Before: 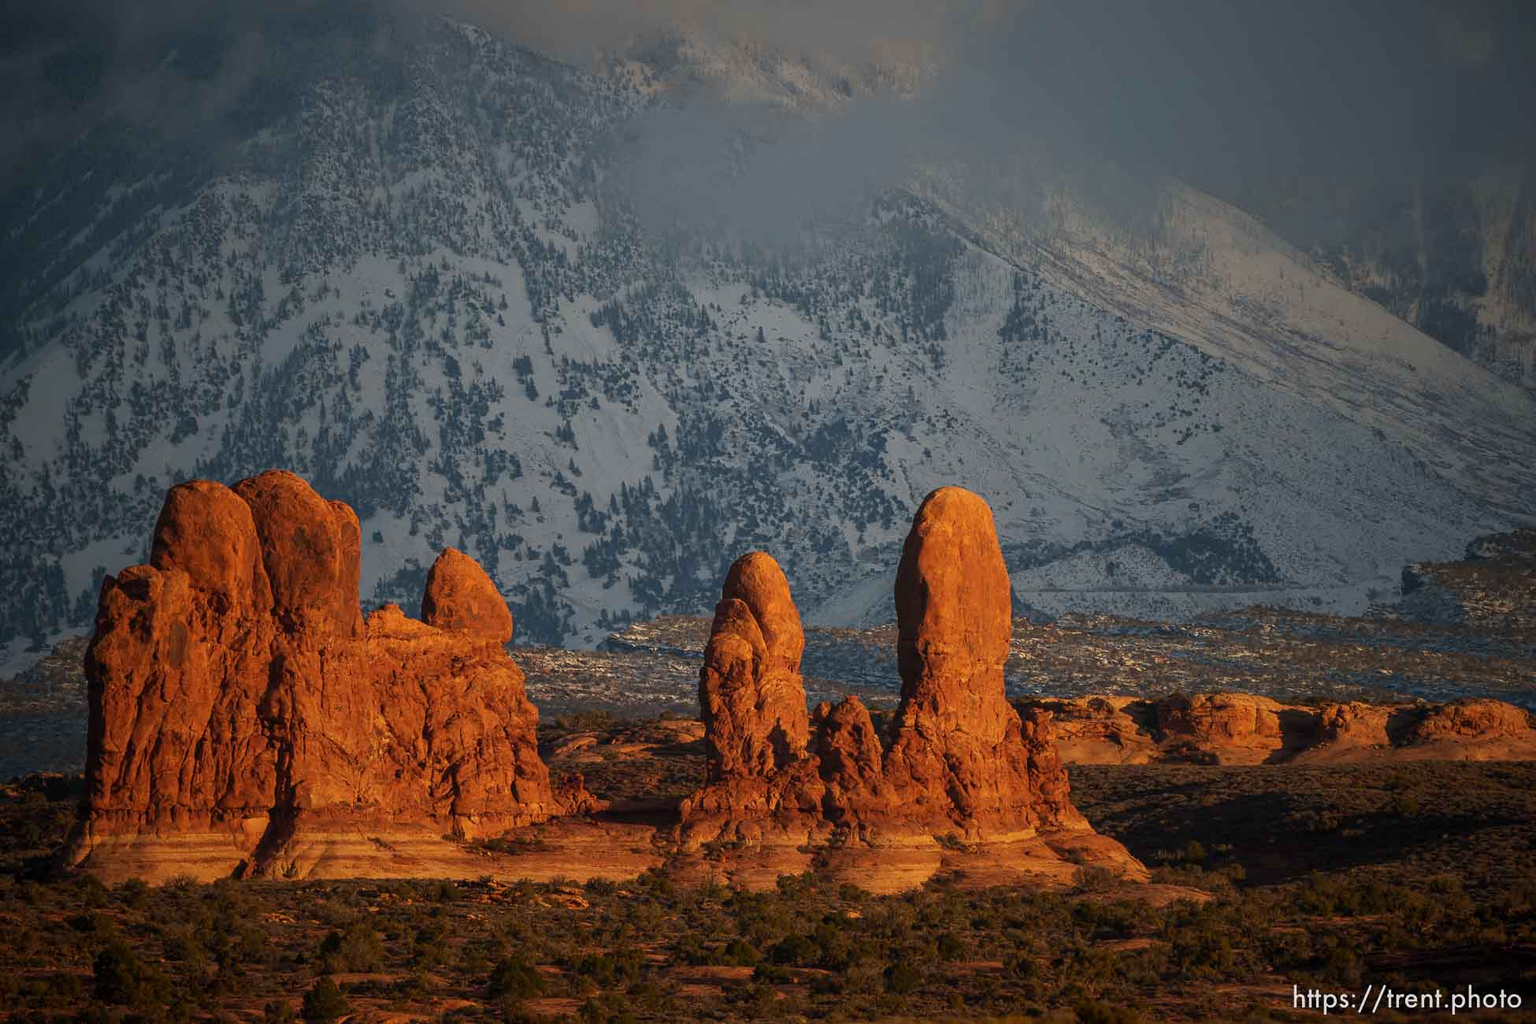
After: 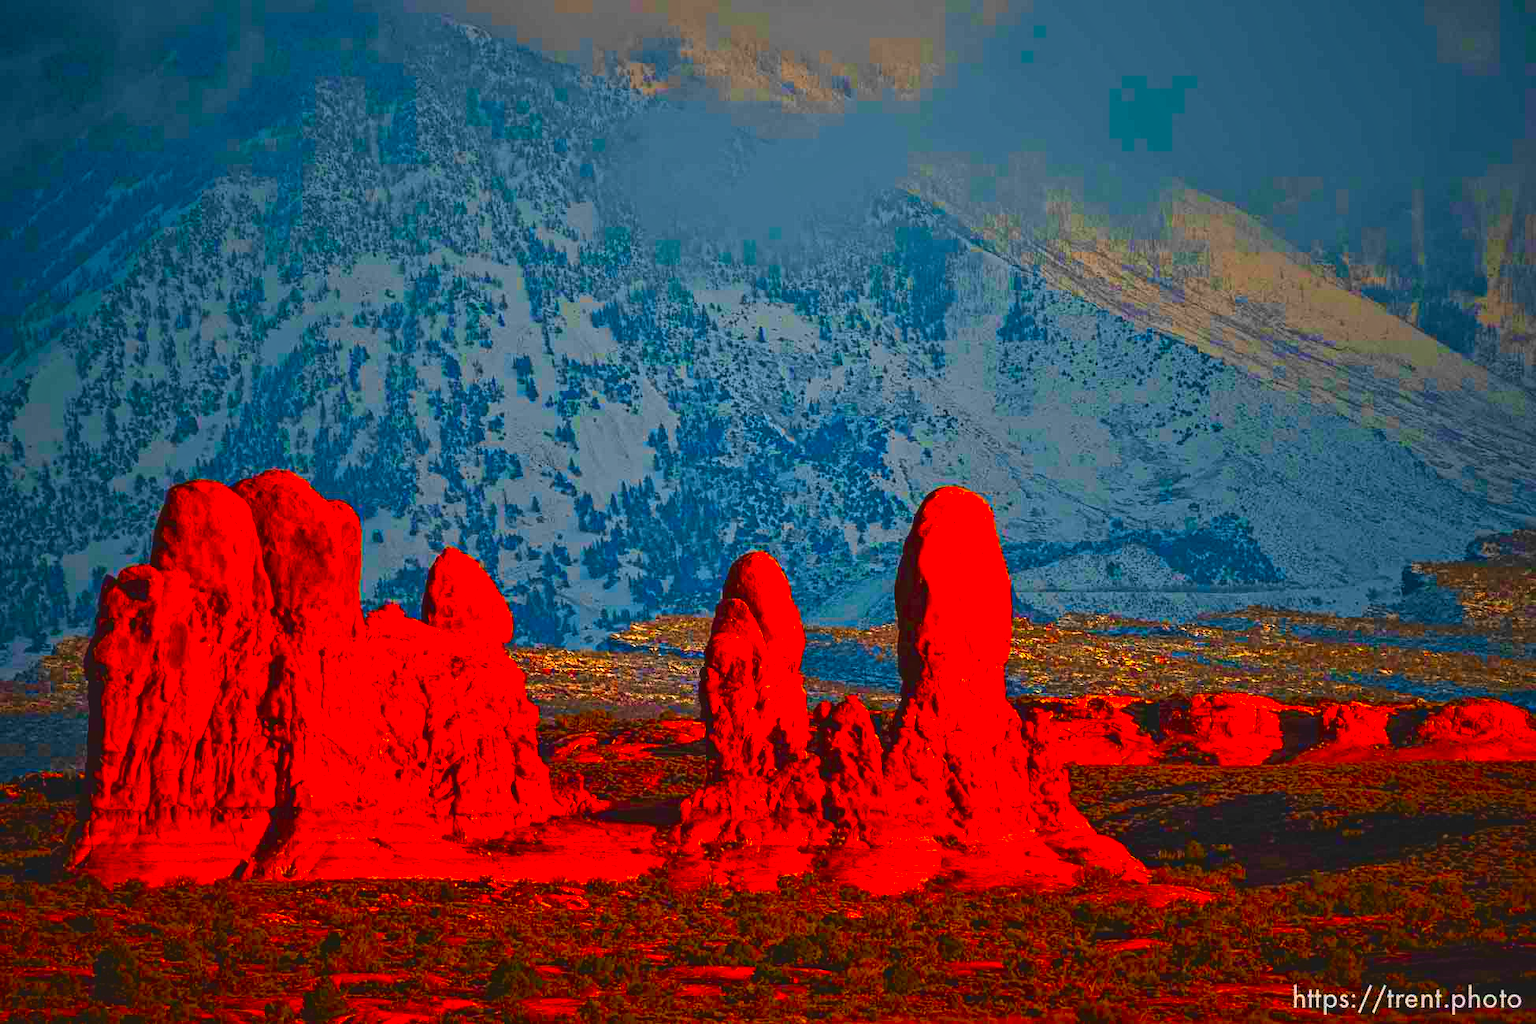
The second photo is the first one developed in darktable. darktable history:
color correction: highlights b* 0.019, saturation 2.97
contrast brightness saturation: contrast -0.191, saturation 0.188
velvia: strength 40.03%
contrast equalizer: octaves 7, y [[0.5, 0.542, 0.583, 0.625, 0.667, 0.708], [0.5 ×6], [0.5 ×6], [0 ×6], [0 ×6]]
